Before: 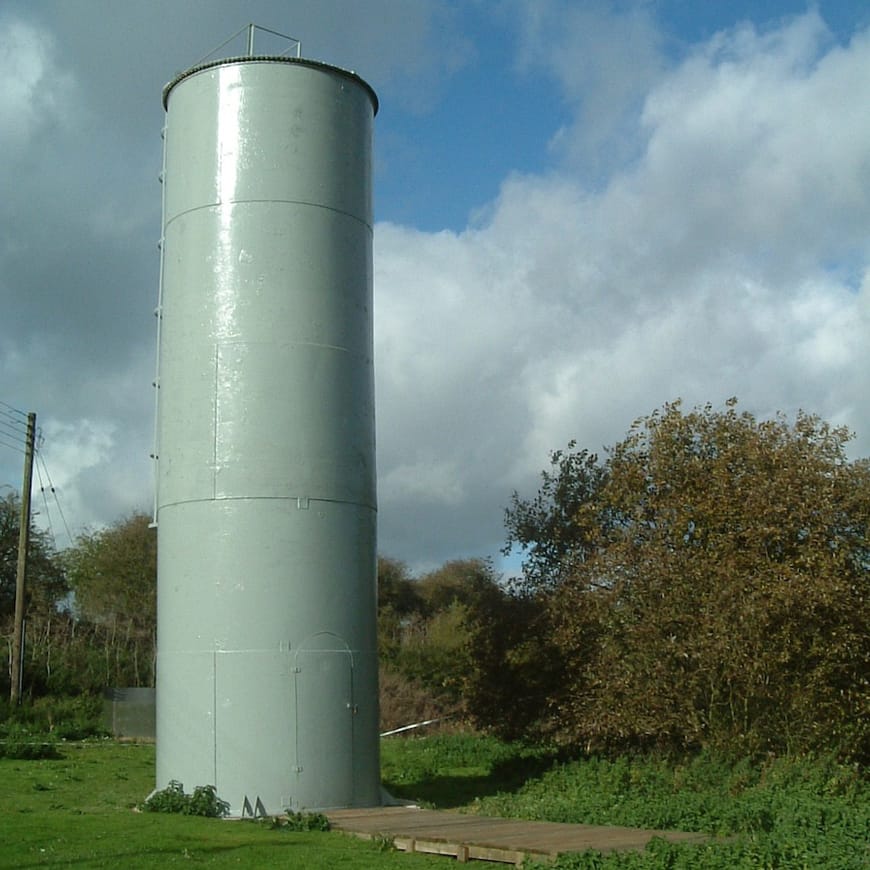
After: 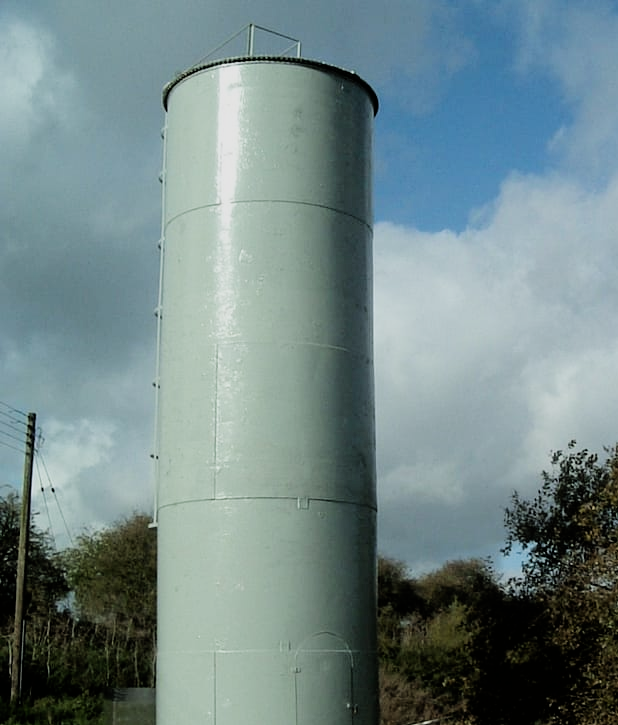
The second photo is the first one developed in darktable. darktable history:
crop: right 28.885%, bottom 16.626%
filmic rgb: black relative exposure -5 EV, hardness 2.88, contrast 1.3, highlights saturation mix -30%
